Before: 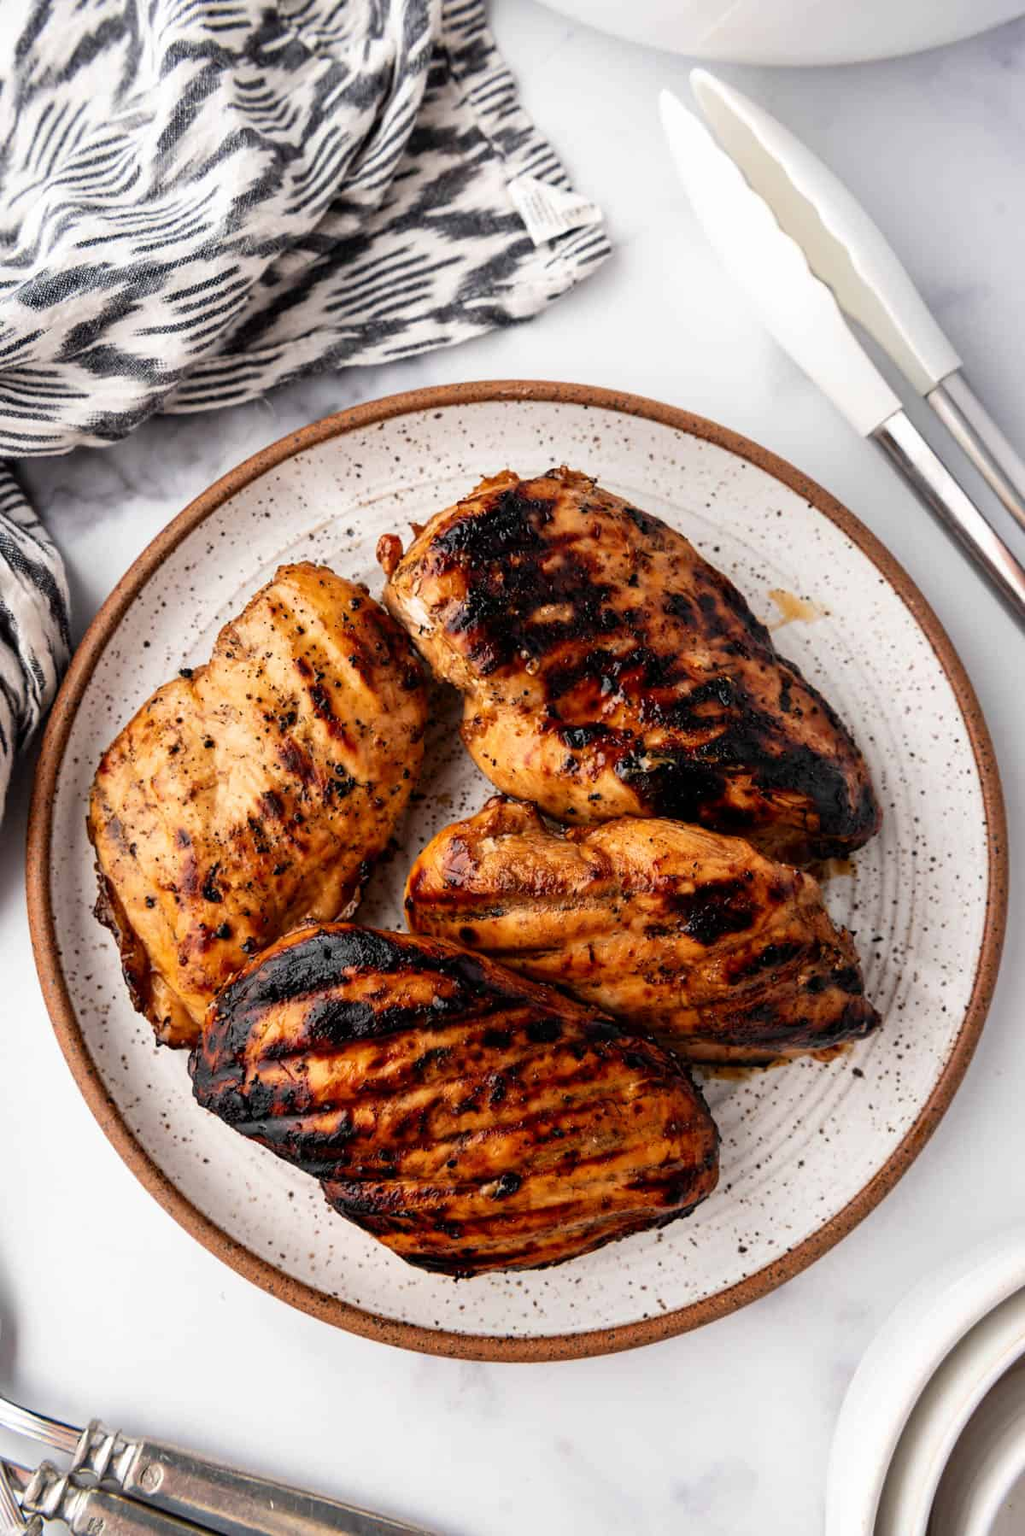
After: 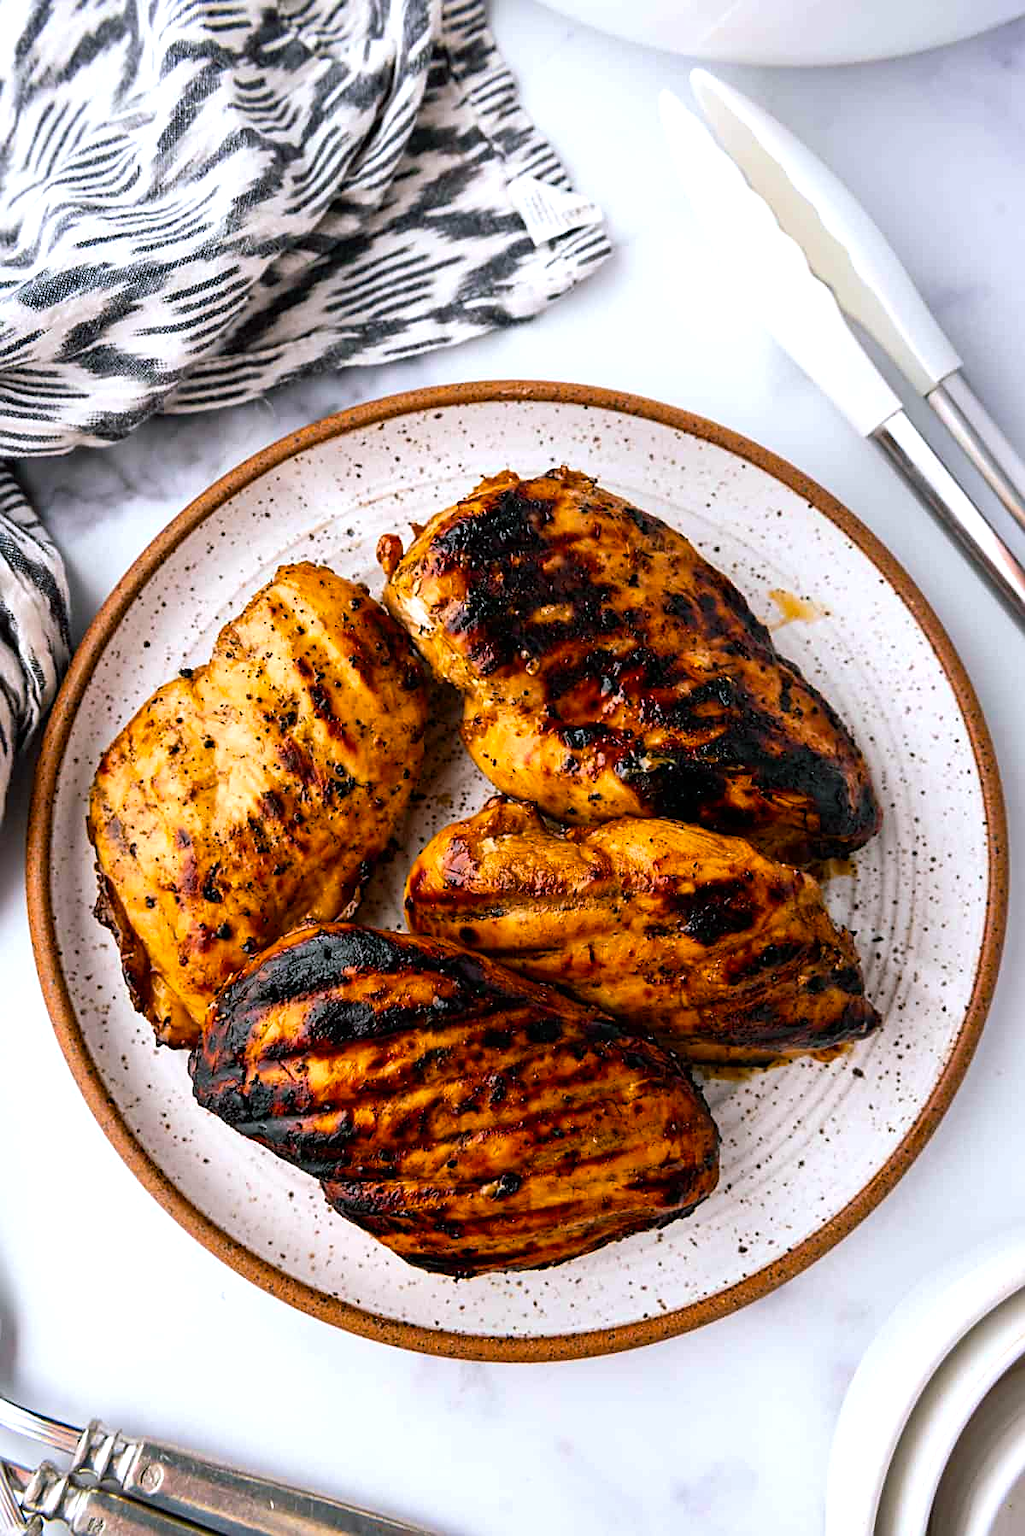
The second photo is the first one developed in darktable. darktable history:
color balance rgb: shadows lift › chroma 2.55%, shadows lift › hue 191°, highlights gain › luminance 16.94%, highlights gain › chroma 2.933%, highlights gain › hue 260.28°, perceptual saturation grading › global saturation 30.089%, global vibrance 19.788%
sharpen: on, module defaults
